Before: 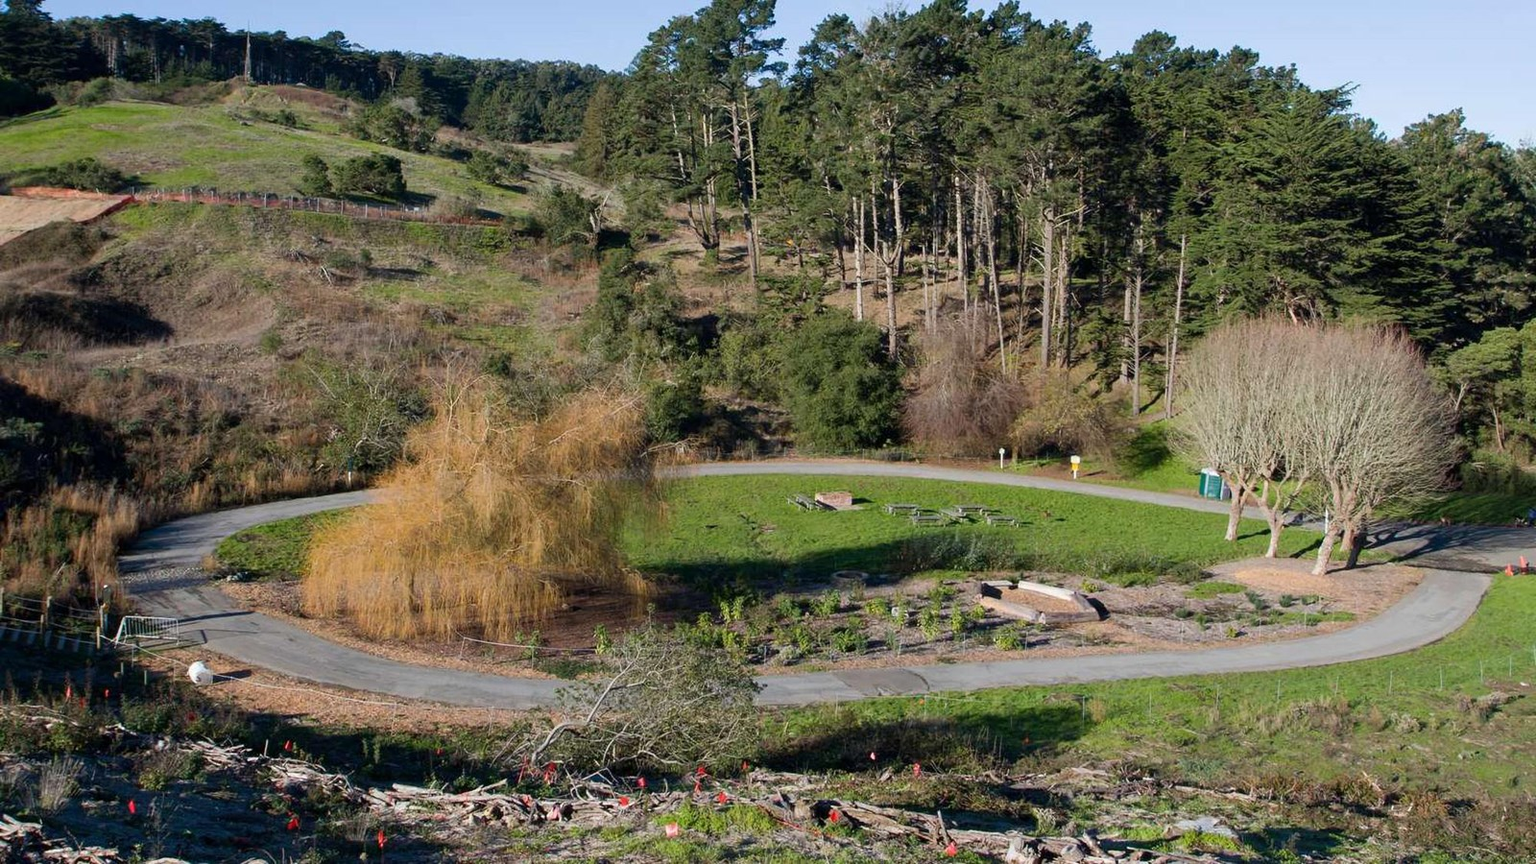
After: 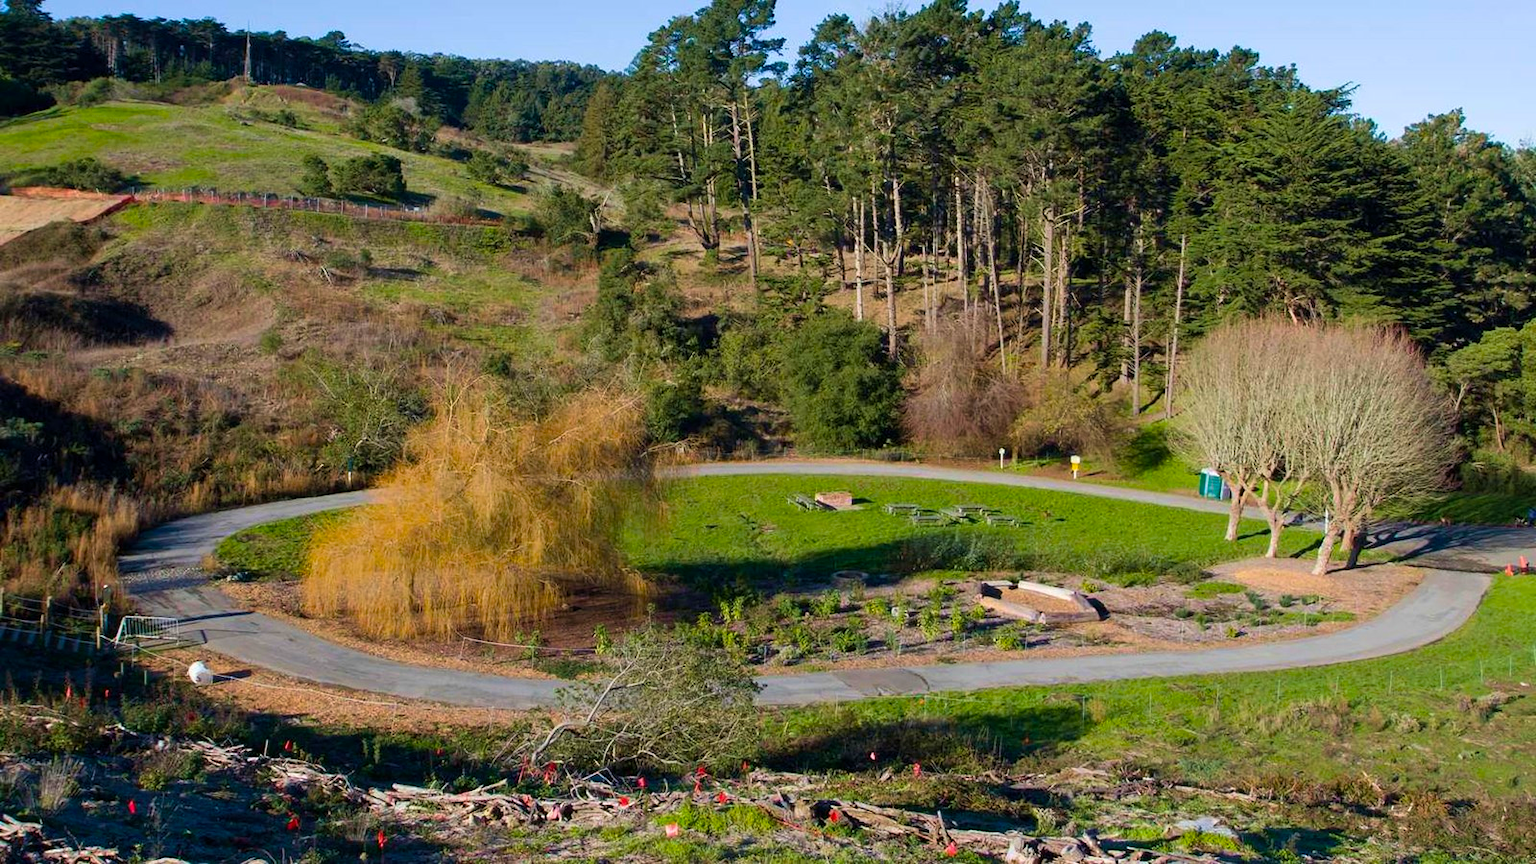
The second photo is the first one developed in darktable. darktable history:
velvia: on, module defaults
color balance rgb: perceptual saturation grading › global saturation 25%, global vibrance 20%
